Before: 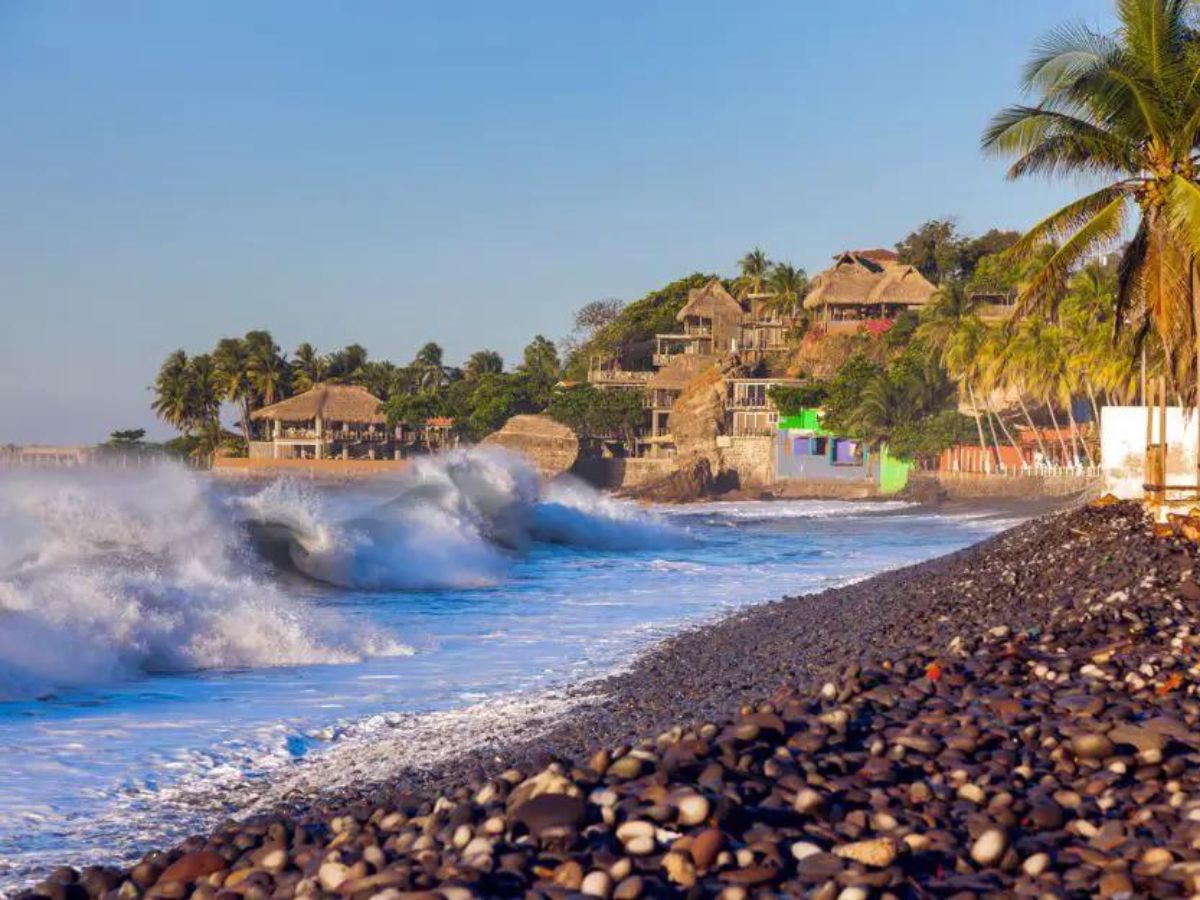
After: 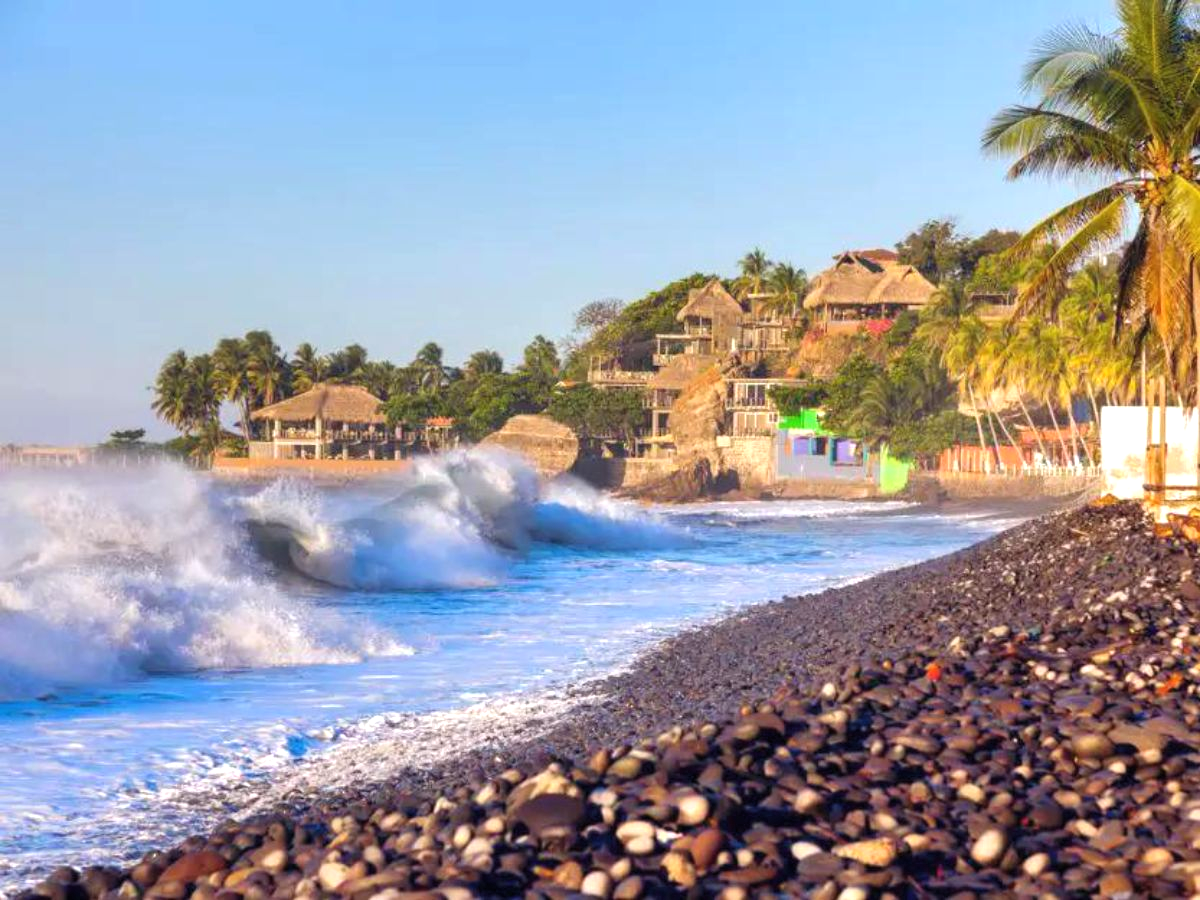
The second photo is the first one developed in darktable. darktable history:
levels: levels [0.018, 0.493, 1]
exposure: black level correction -0.001, exposure 0.528 EV, compensate highlight preservation false
